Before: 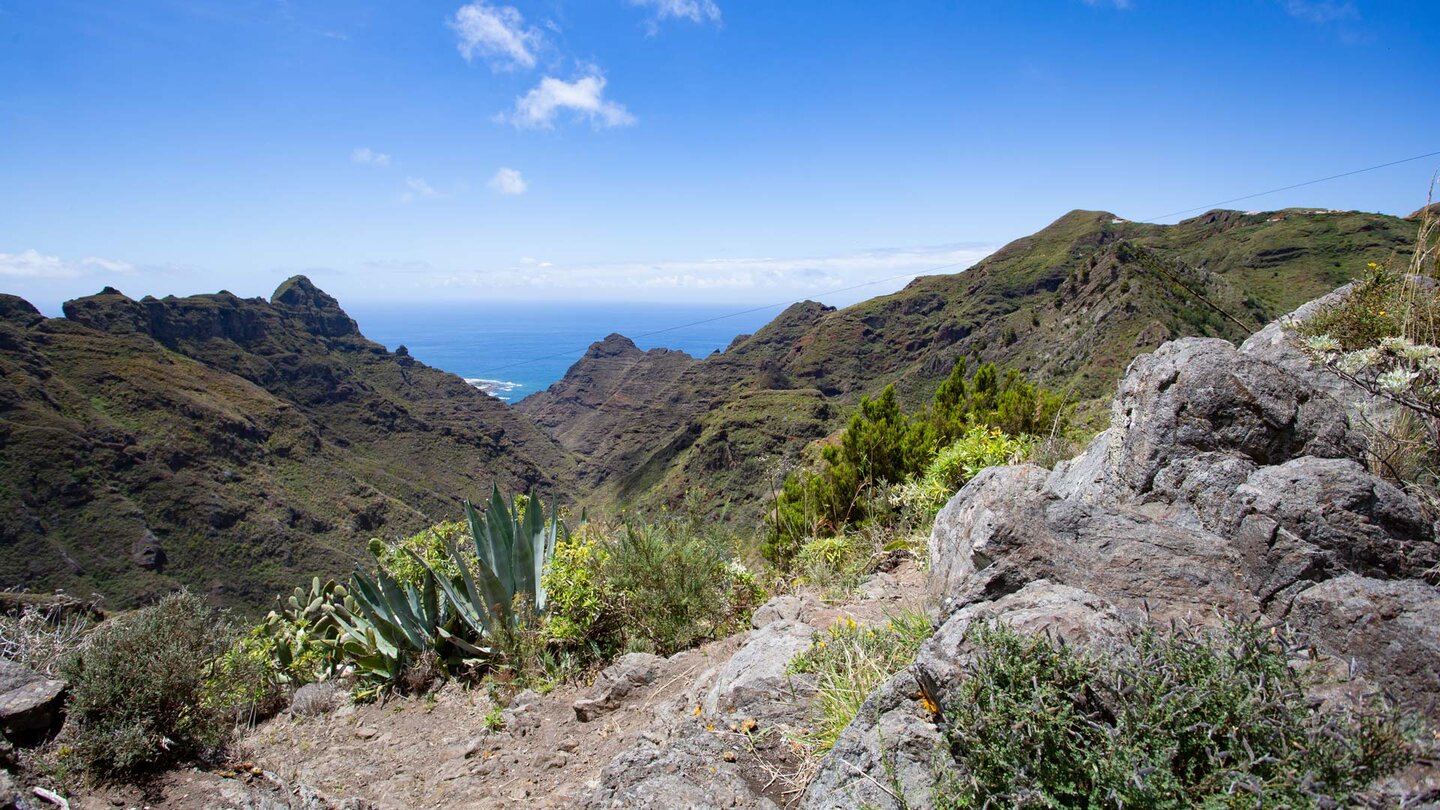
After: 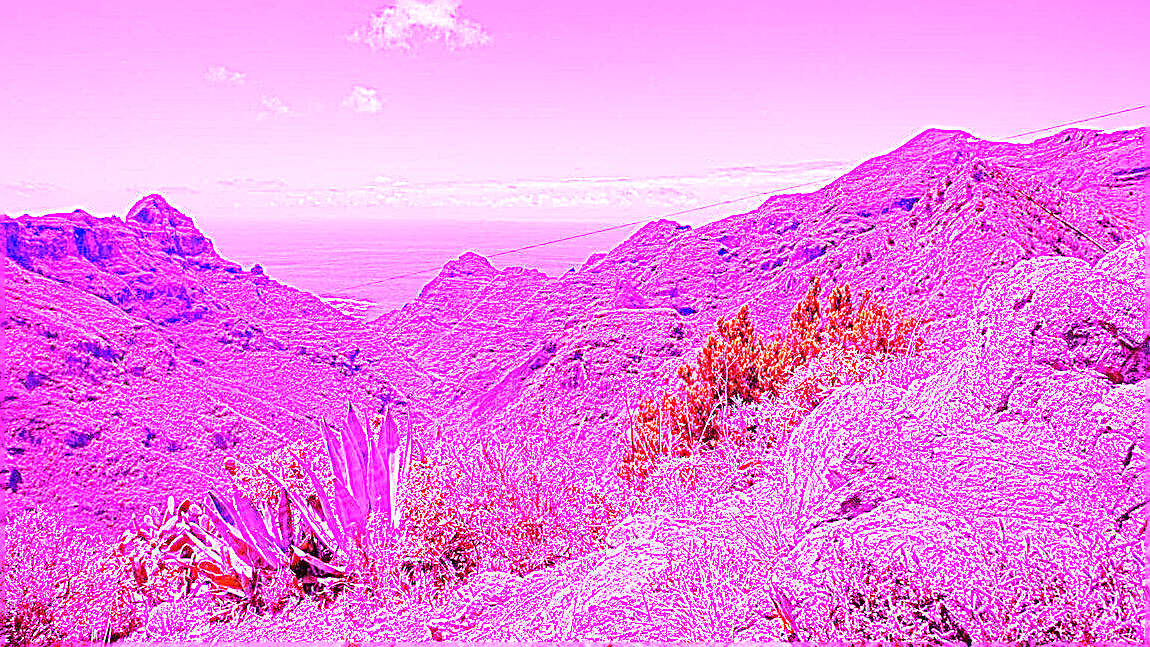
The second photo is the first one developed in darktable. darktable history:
sharpen: on, module defaults
levels: levels [0, 0.492, 0.984]
crop and rotate: left 10.071%, top 10.071%, right 10.02%, bottom 10.02%
white balance: red 8, blue 8
